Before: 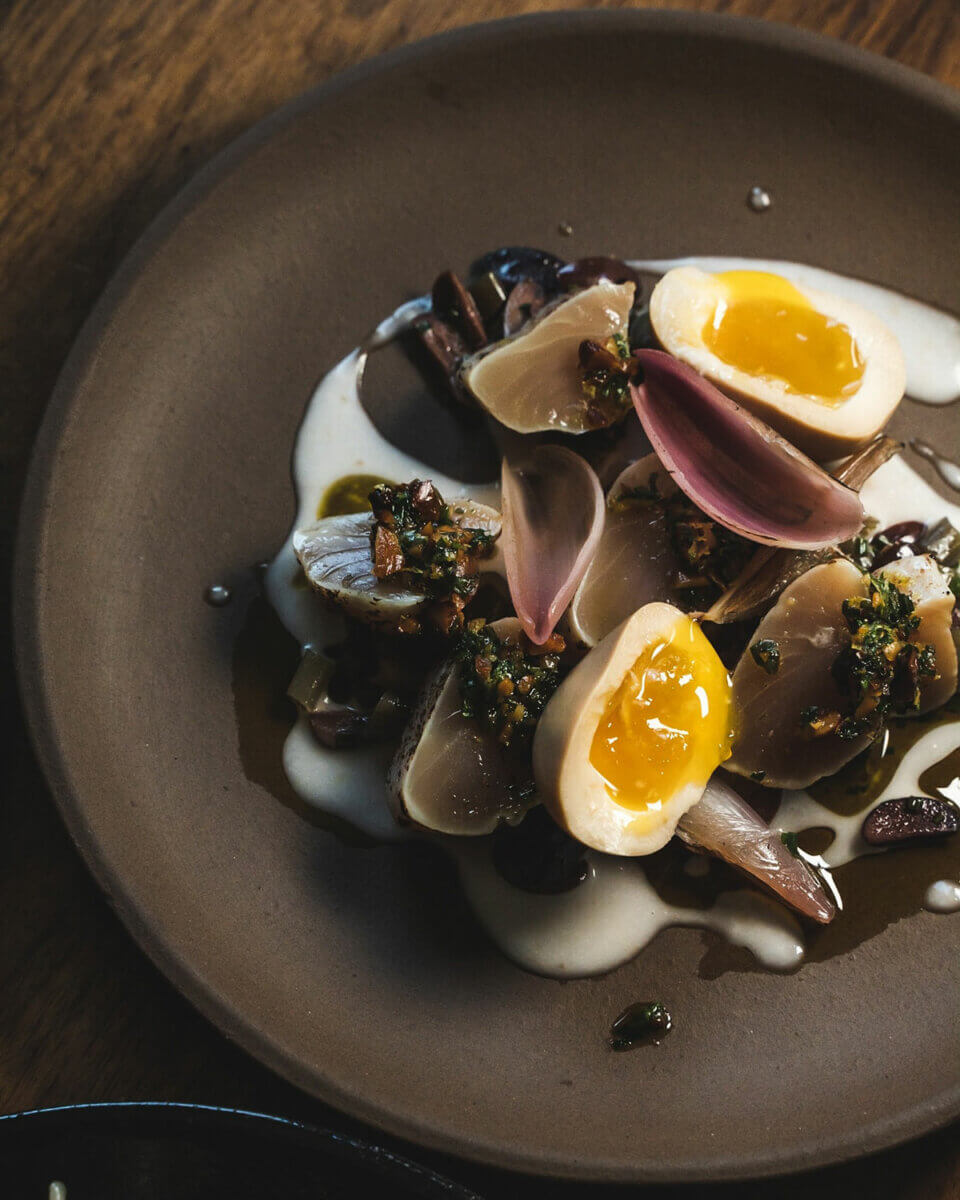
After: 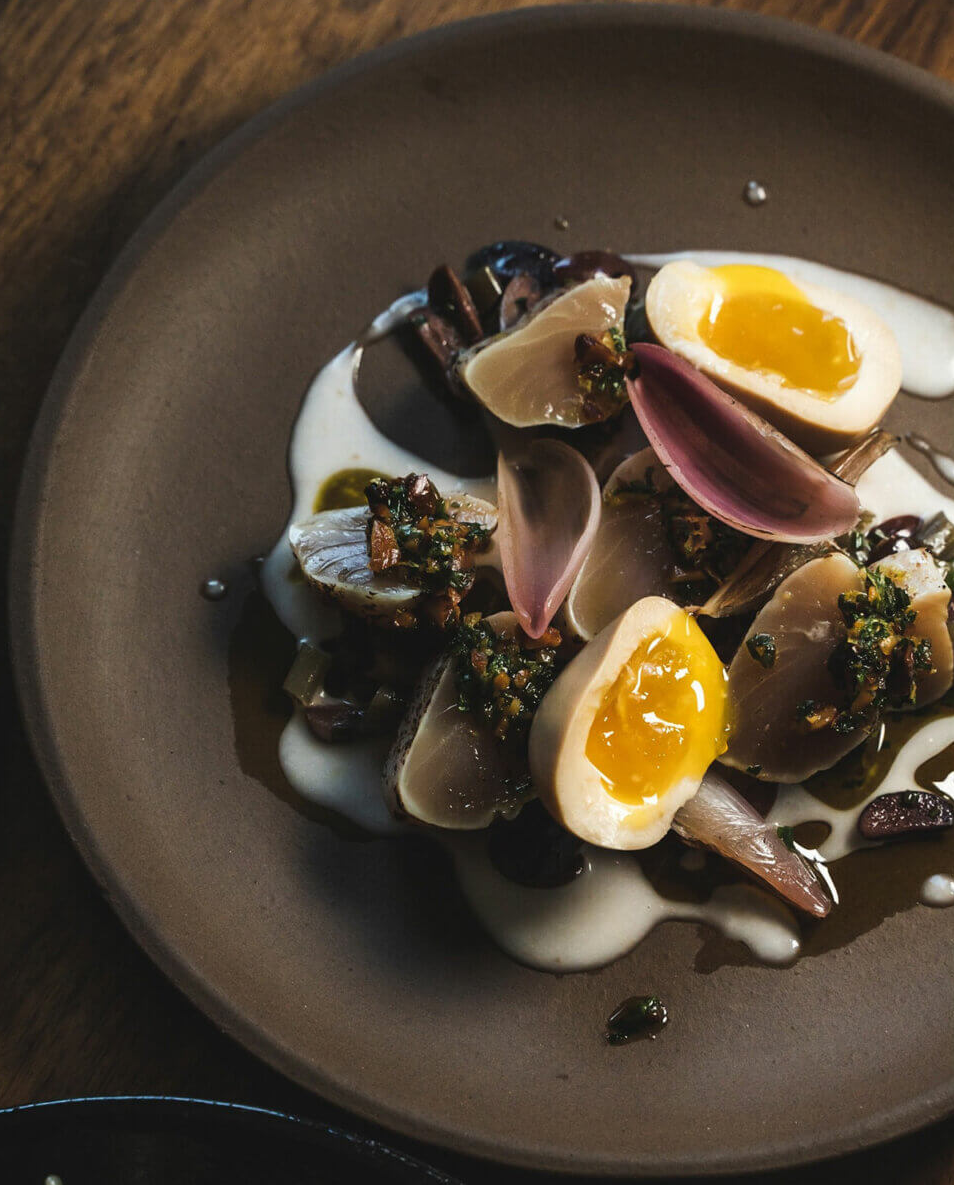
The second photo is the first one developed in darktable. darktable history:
crop: left 0.419%, top 0.501%, right 0.139%, bottom 0.722%
